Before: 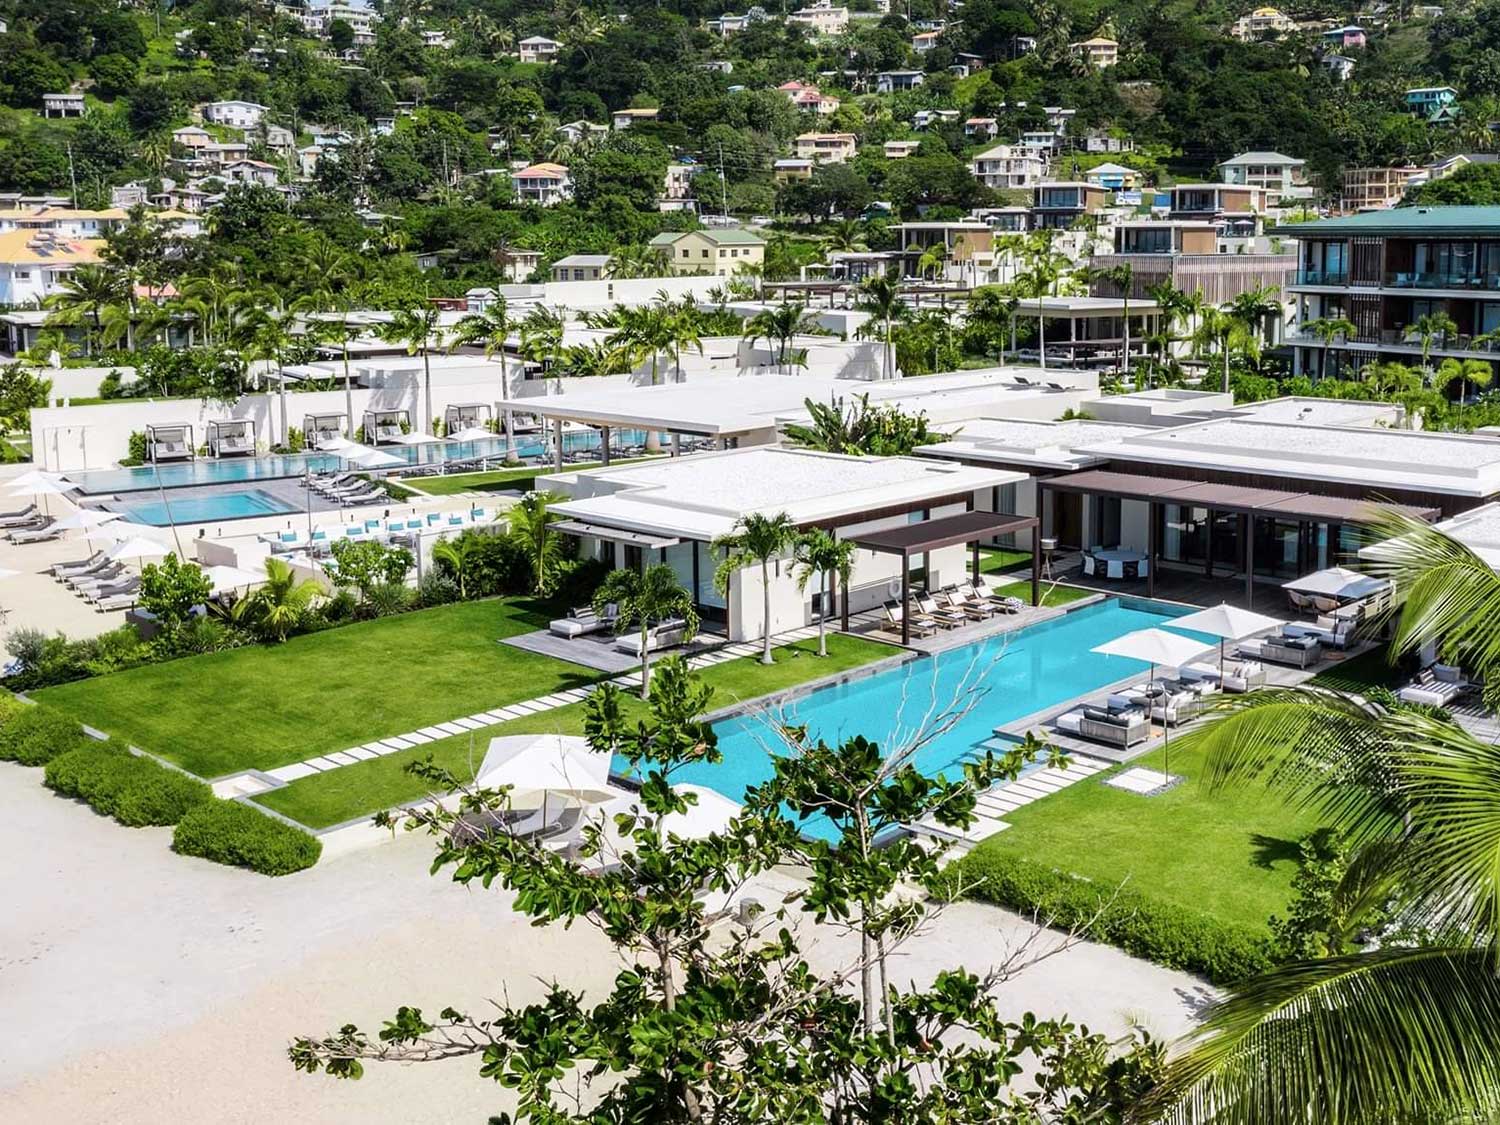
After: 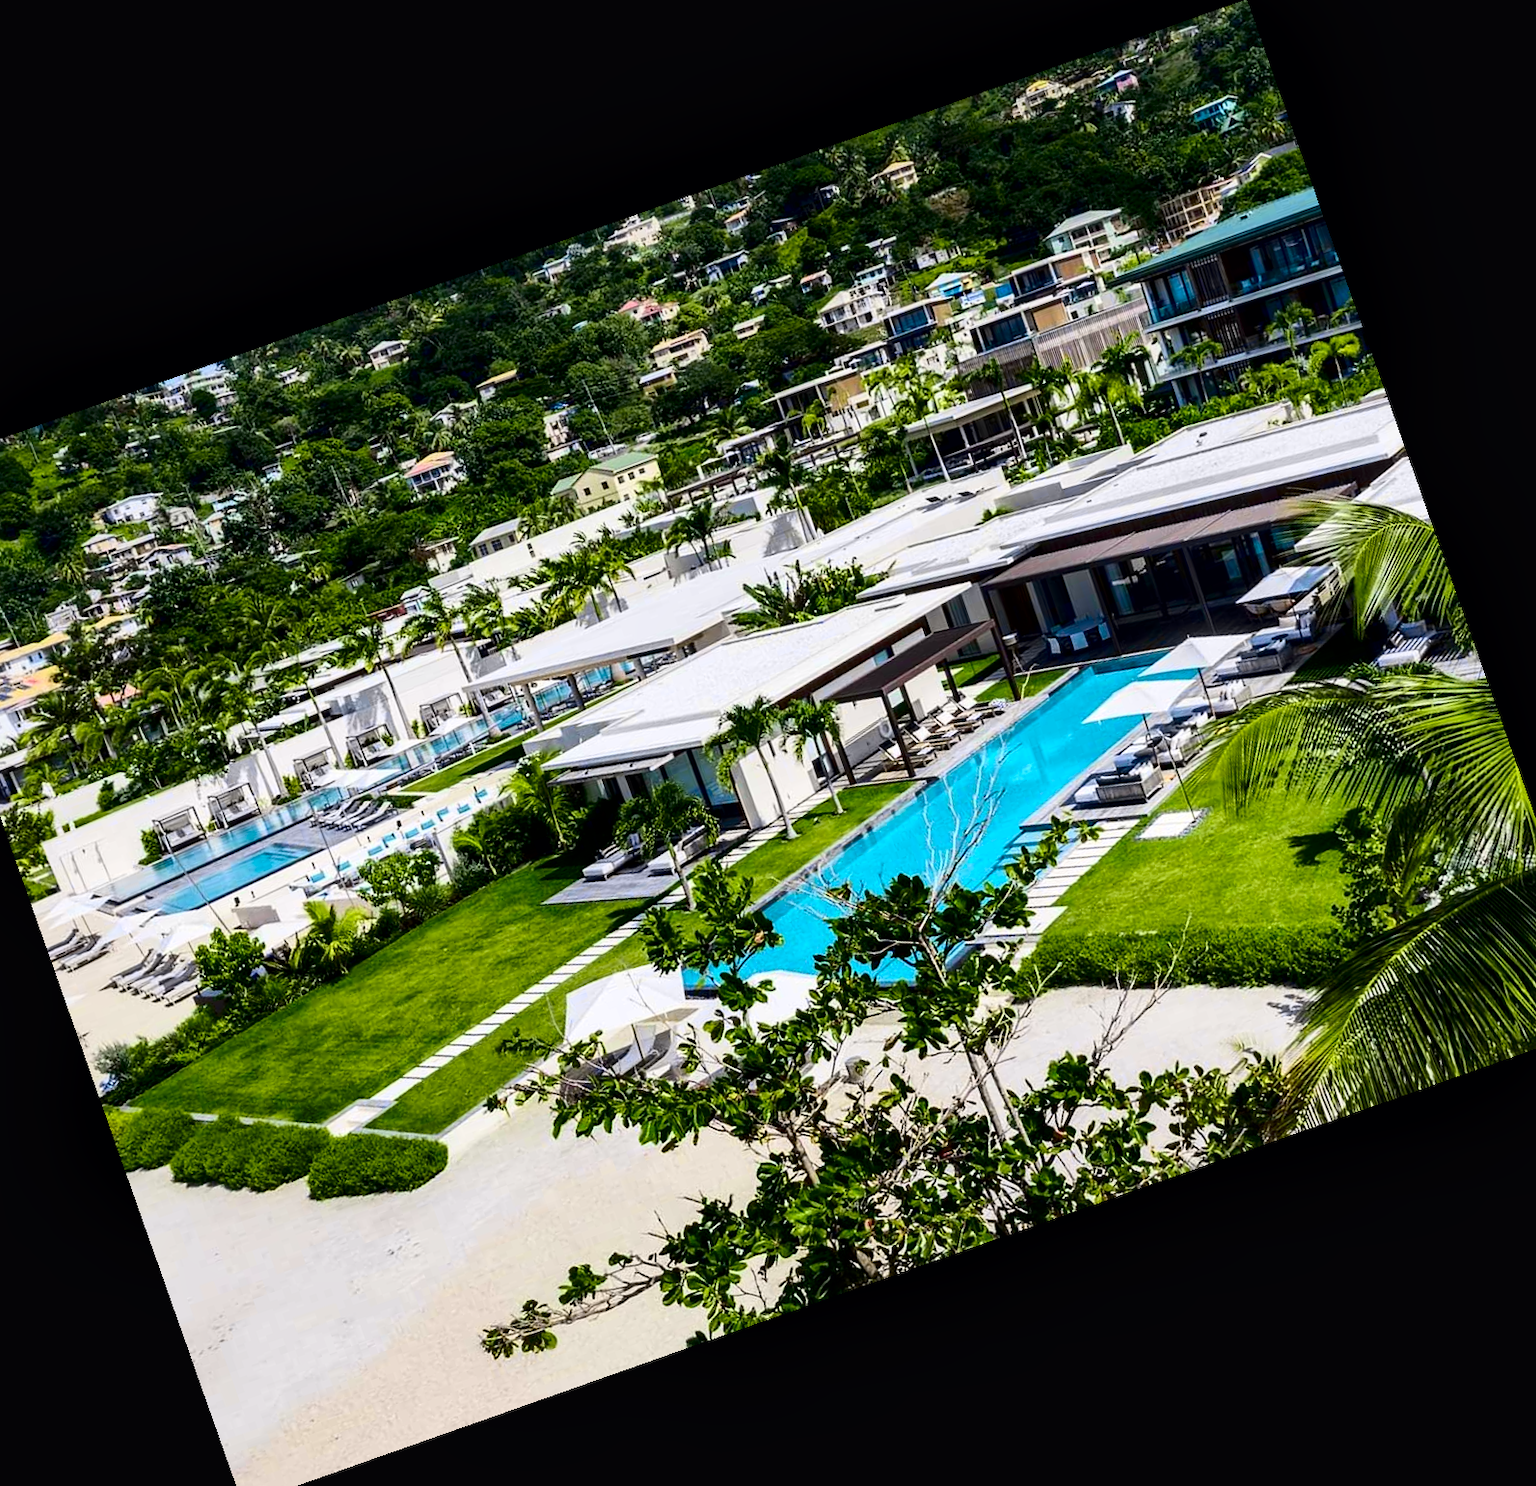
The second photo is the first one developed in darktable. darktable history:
tone equalizer: on, module defaults
local contrast: mode bilateral grid, contrast 20, coarseness 50, detail 144%, midtone range 0.2
contrast brightness saturation: contrast 0.07, brightness -0.14, saturation 0.11
tone curve: curves: ch0 [(0, 0.011) (0.139, 0.106) (0.295, 0.271) (0.499, 0.523) (0.739, 0.782) (0.857, 0.879) (1, 0.967)]; ch1 [(0, 0) (0.272, 0.249) (0.388, 0.385) (0.469, 0.456) (0.495, 0.497) (0.524, 0.518) (0.602, 0.623) (0.725, 0.779) (1, 1)]; ch2 [(0, 0) (0.125, 0.089) (0.353, 0.329) (0.443, 0.408) (0.502, 0.499) (0.548, 0.549) (0.608, 0.635) (1, 1)], color space Lab, independent channels, preserve colors none
crop and rotate: angle 19.43°, left 6.812%, right 4.125%, bottom 1.087%
